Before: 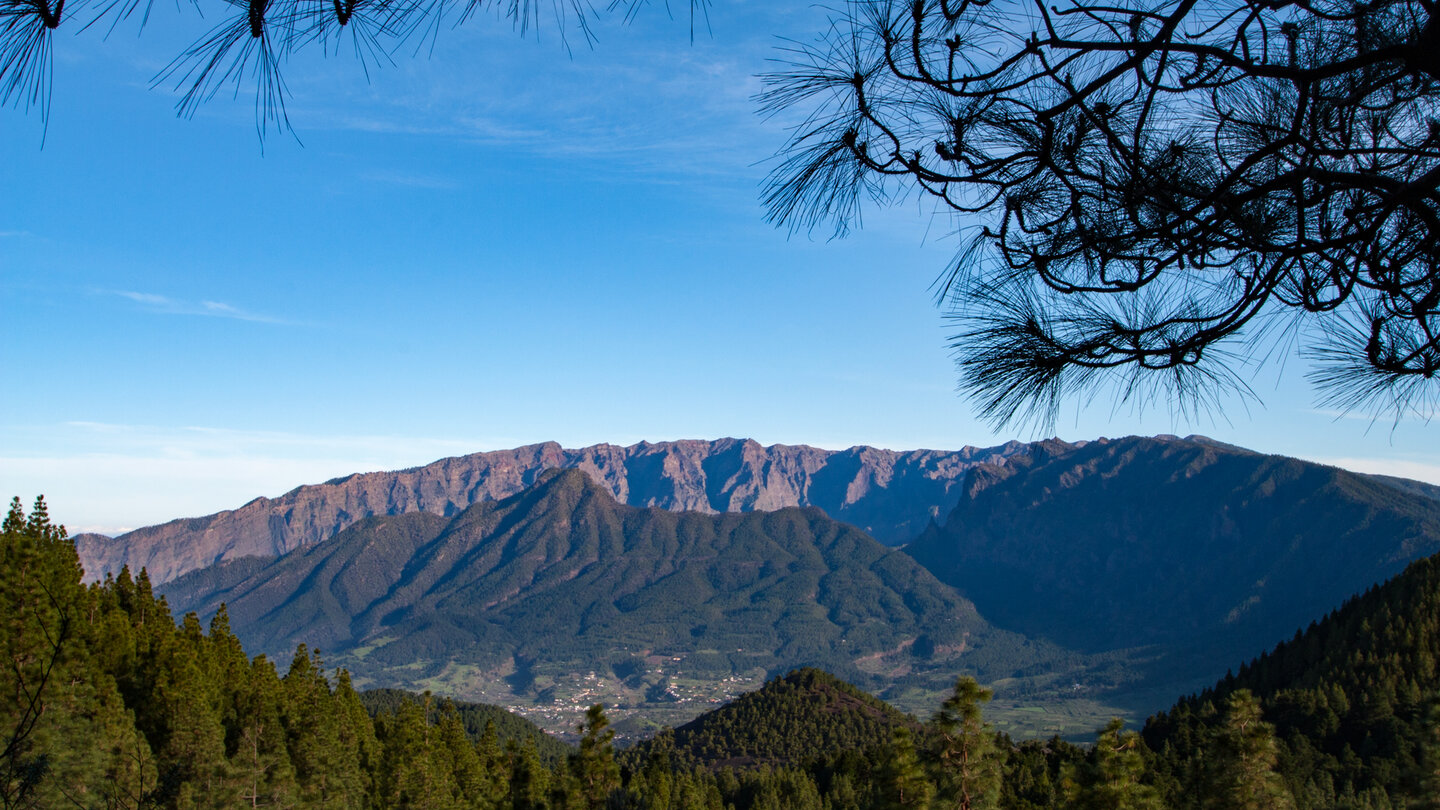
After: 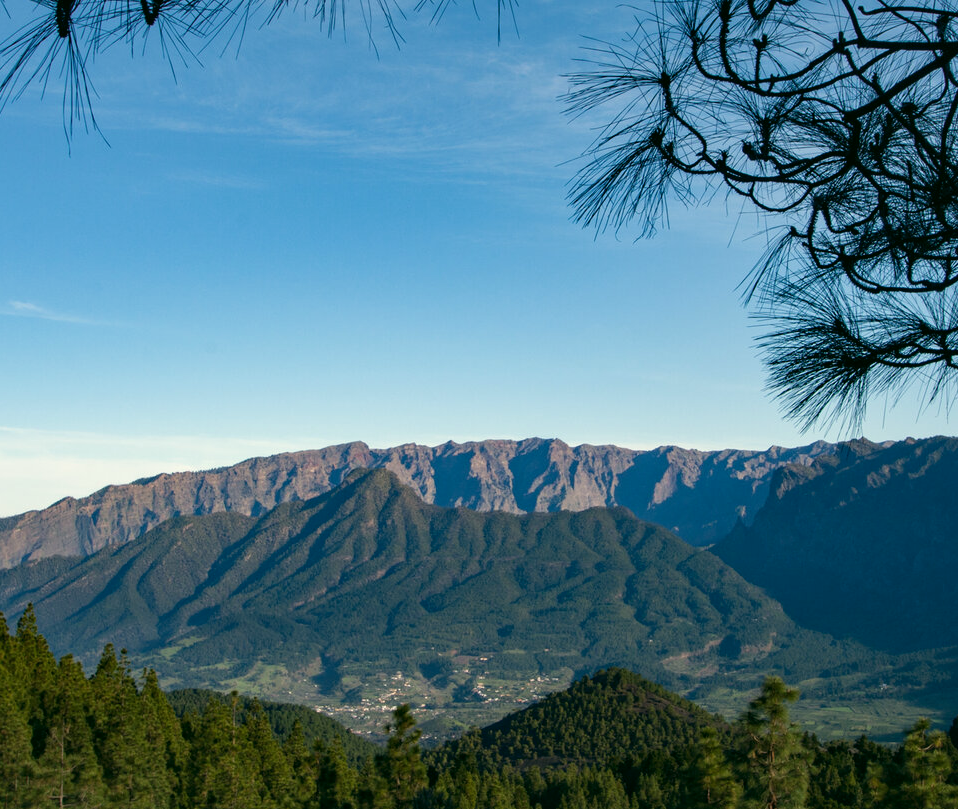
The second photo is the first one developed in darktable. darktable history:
color correction: highlights a* -0.51, highlights b* 9.39, shadows a* -9.15, shadows b* 0.409
crop and rotate: left 13.469%, right 19.945%
contrast brightness saturation: saturation -0.103
